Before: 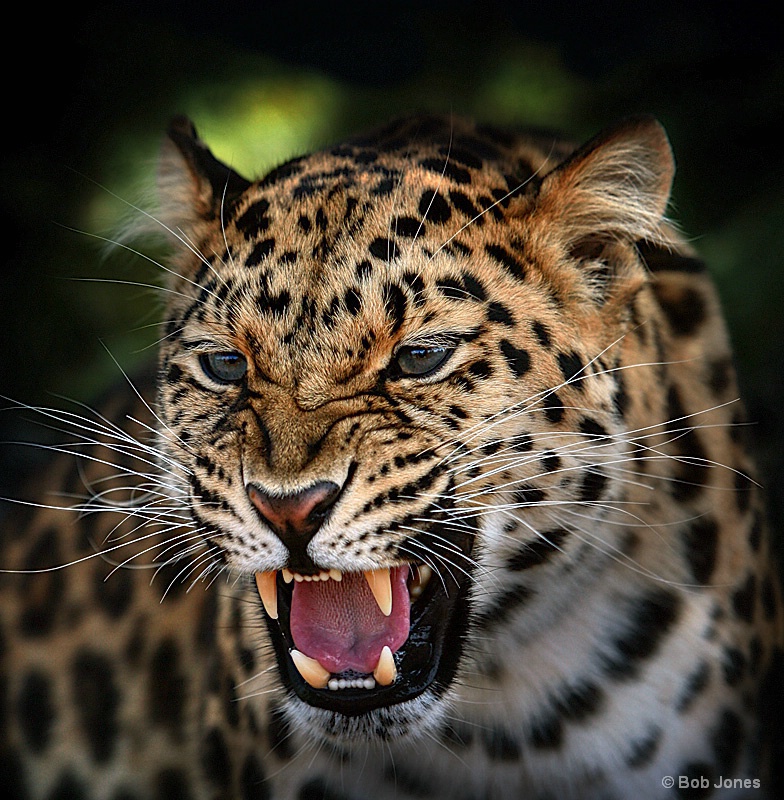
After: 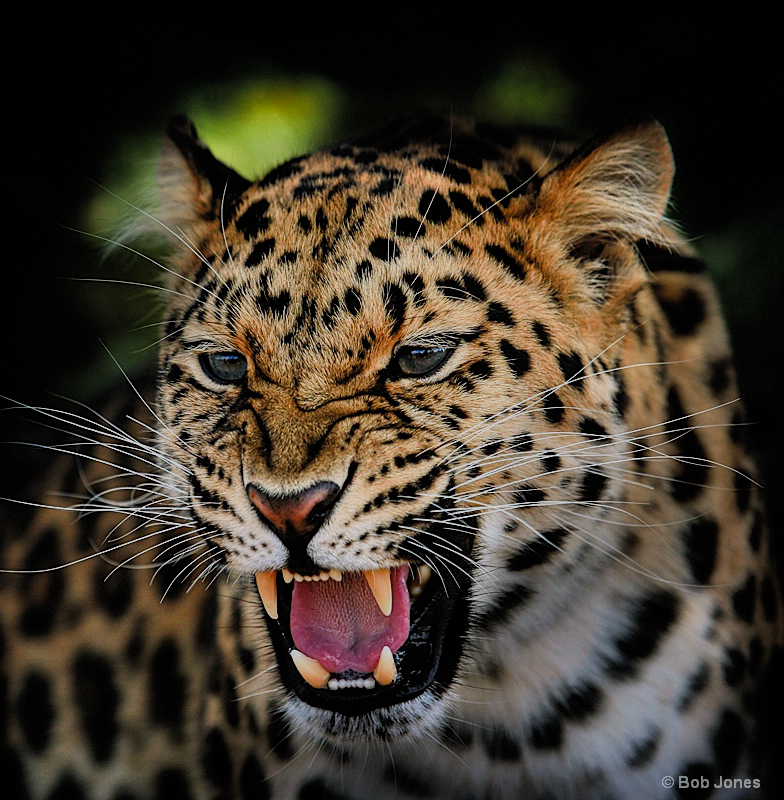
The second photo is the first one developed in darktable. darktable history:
color balance rgb: perceptual saturation grading › global saturation 19.702%, perceptual brilliance grading › global brilliance 1.428%, perceptual brilliance grading › highlights -3.918%, global vibrance 6.179%
filmic rgb: black relative exposure -7.65 EV, white relative exposure 4.56 EV, hardness 3.61, color science v4 (2020)
